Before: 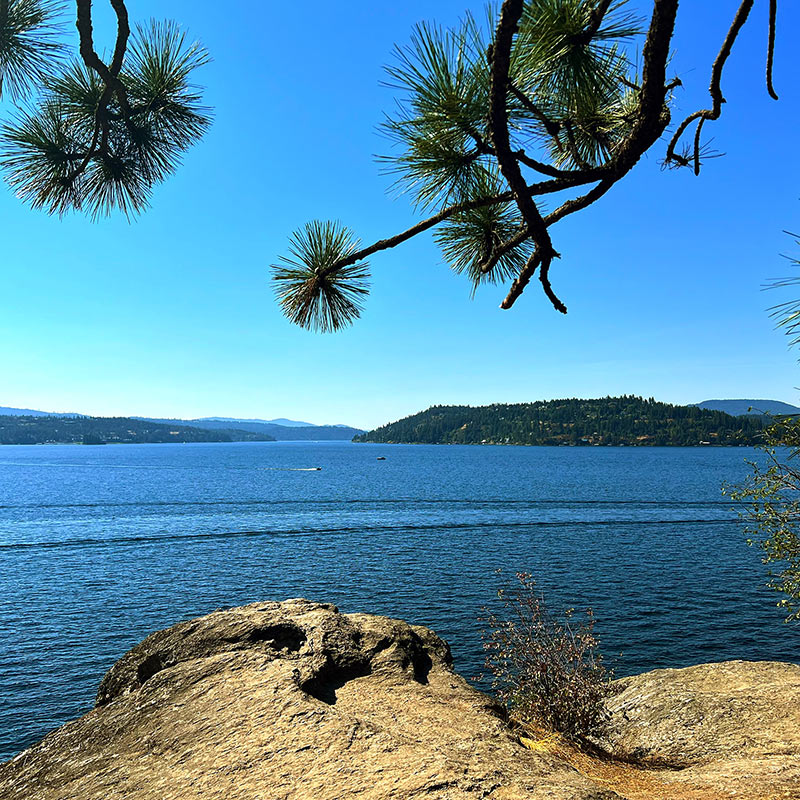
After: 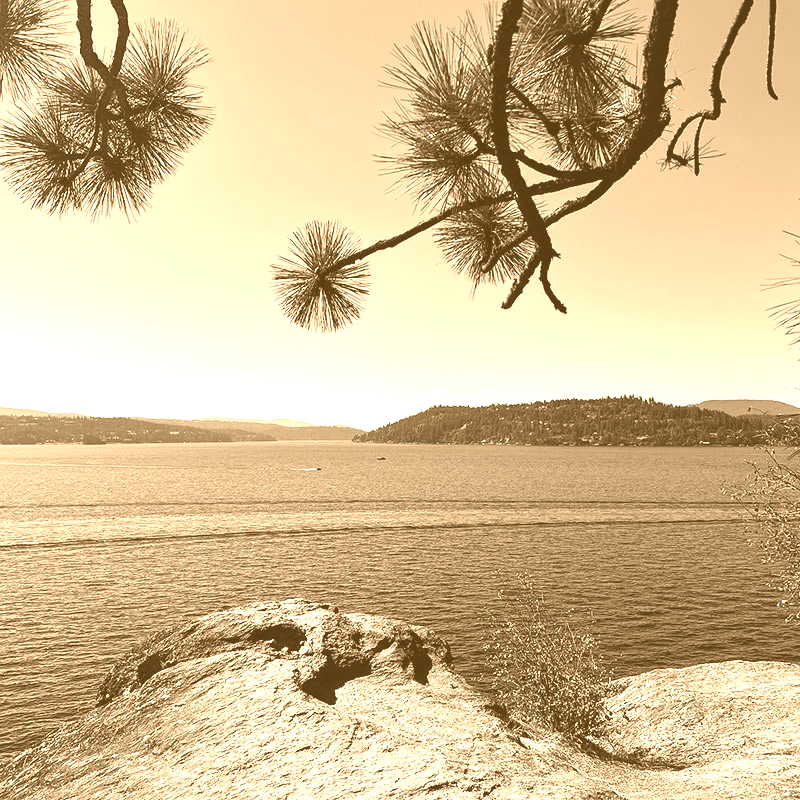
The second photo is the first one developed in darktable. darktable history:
colorize: hue 28.8°, source mix 100%
color calibration: illuminant as shot in camera, x 0.358, y 0.373, temperature 4628.91 K
